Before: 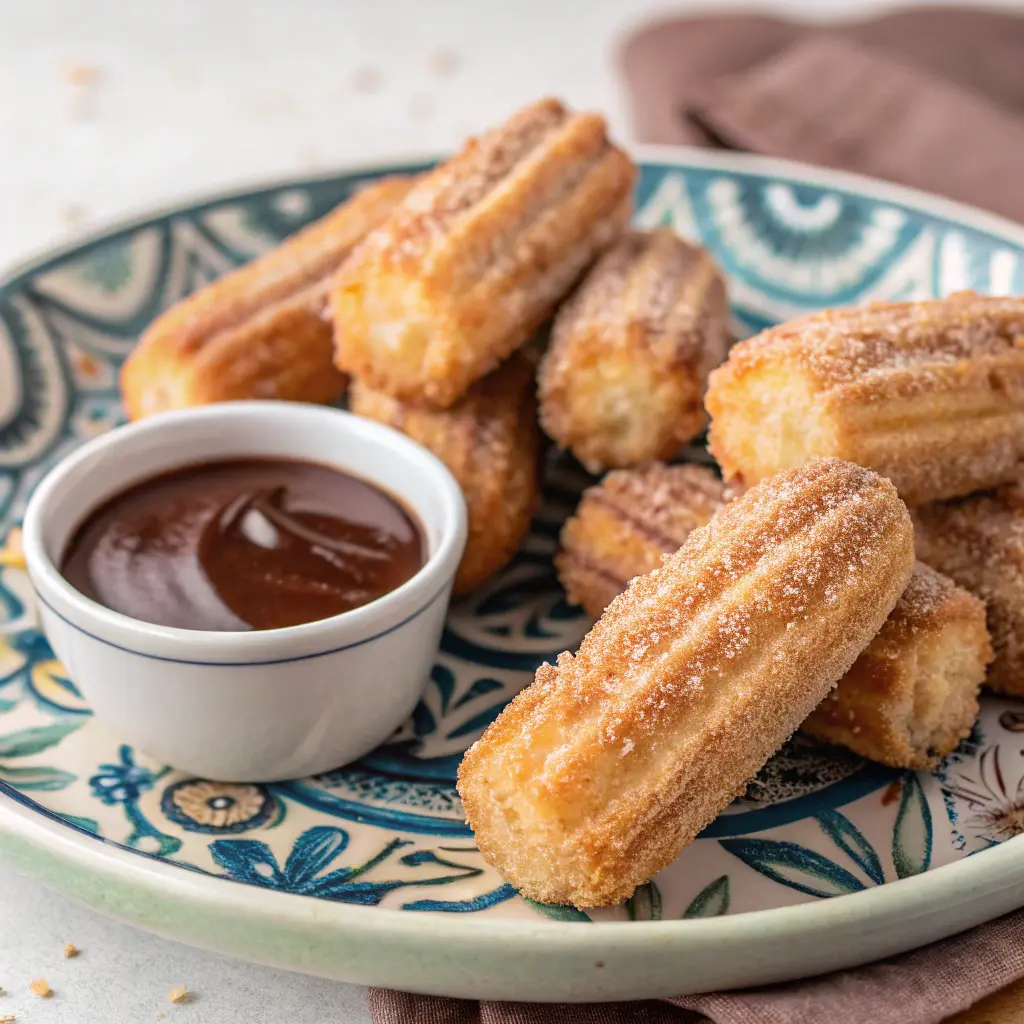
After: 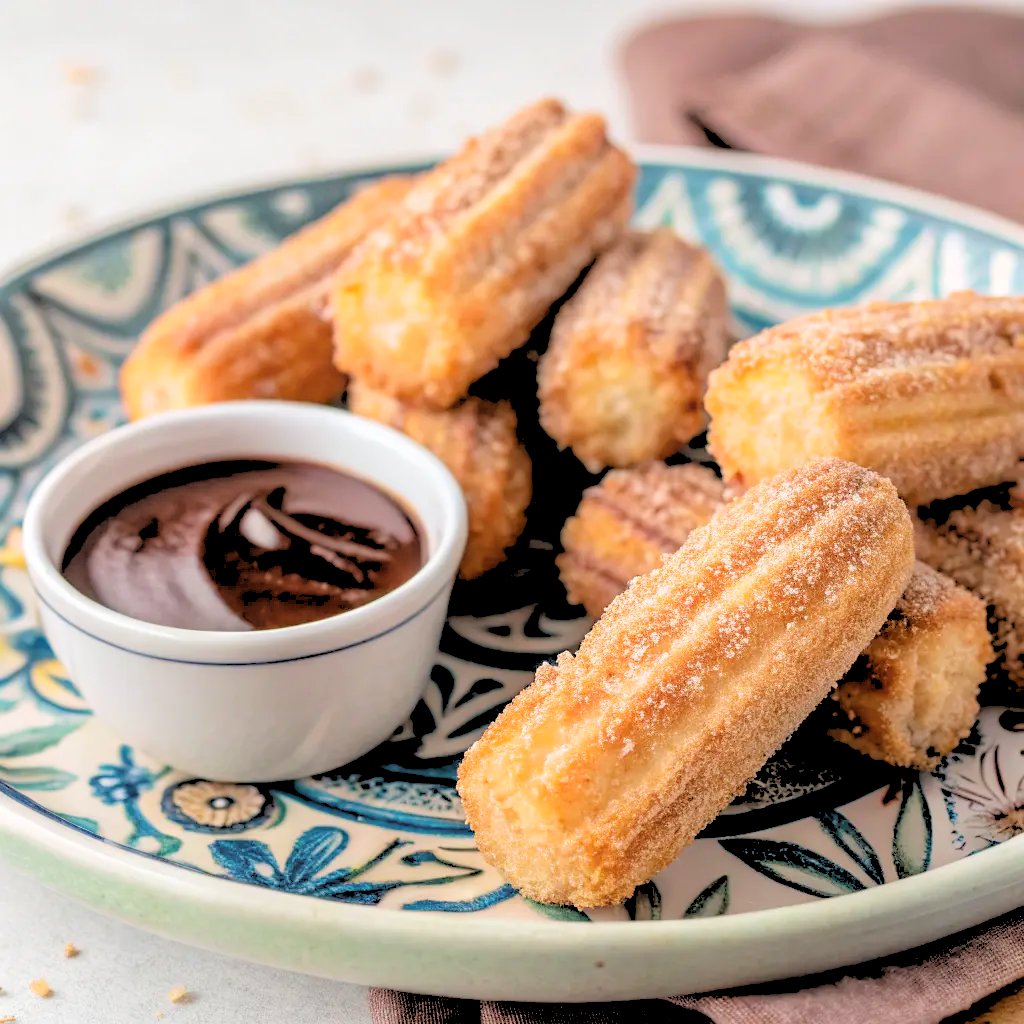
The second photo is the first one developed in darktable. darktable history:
rgb levels: levels [[0.027, 0.429, 0.996], [0, 0.5, 1], [0, 0.5, 1]]
